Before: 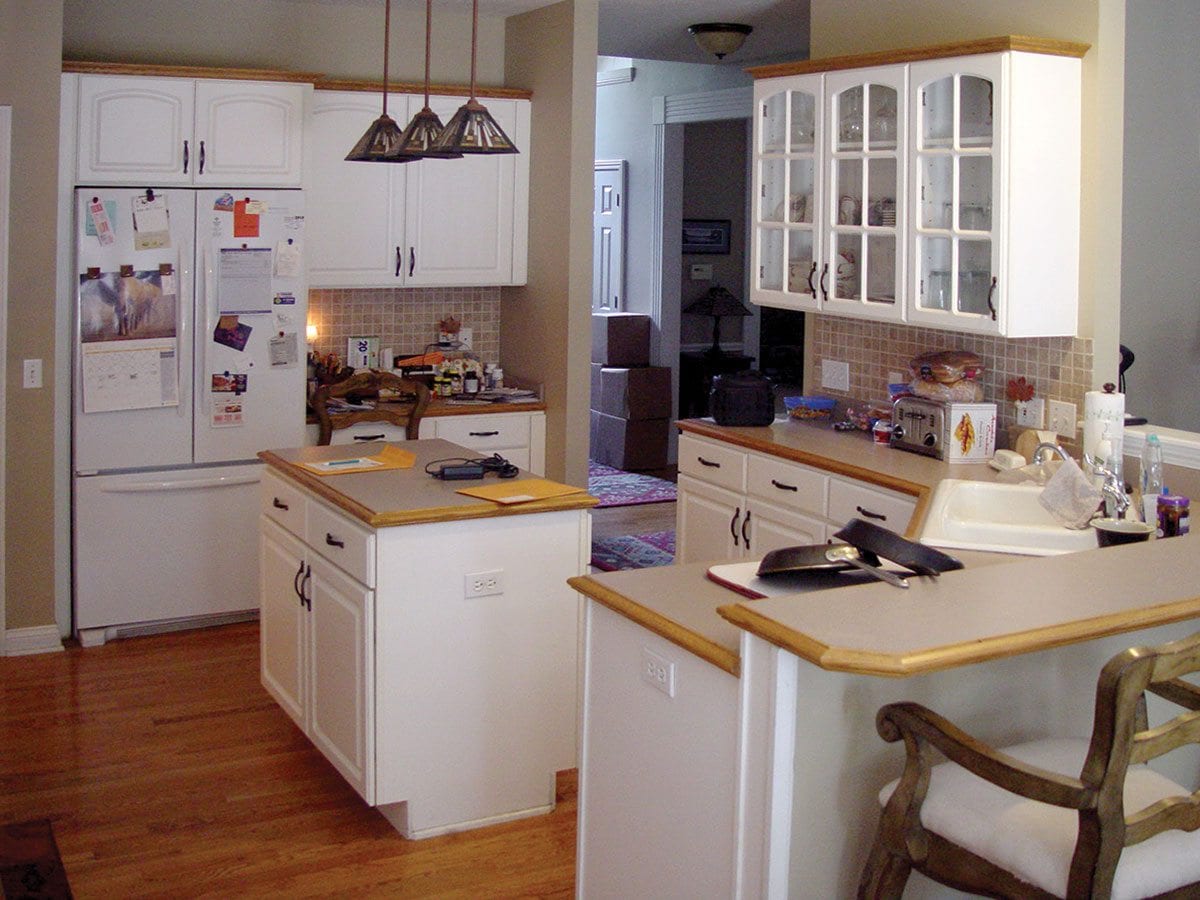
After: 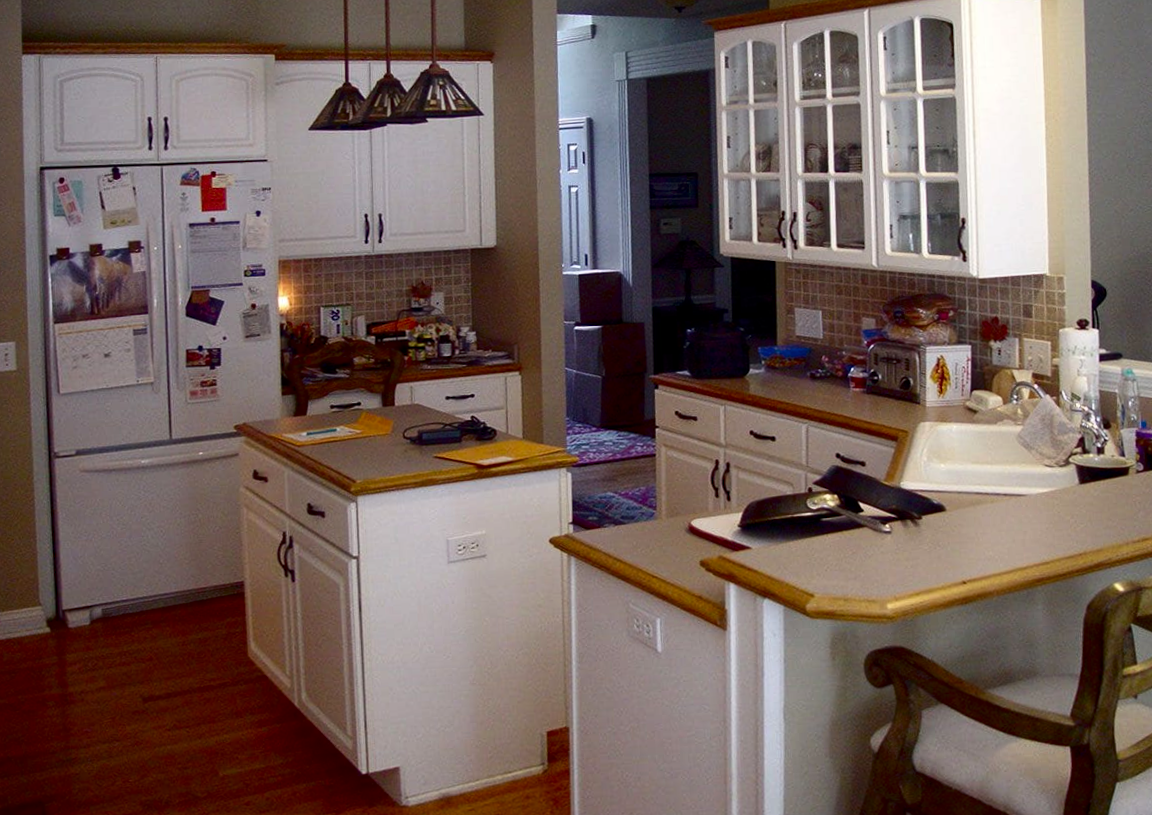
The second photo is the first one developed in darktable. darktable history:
contrast brightness saturation: contrast 0.13, brightness -0.24, saturation 0.14
crop and rotate: angle -0.5°
rotate and perspective: rotation -3°, crop left 0.031, crop right 0.968, crop top 0.07, crop bottom 0.93
